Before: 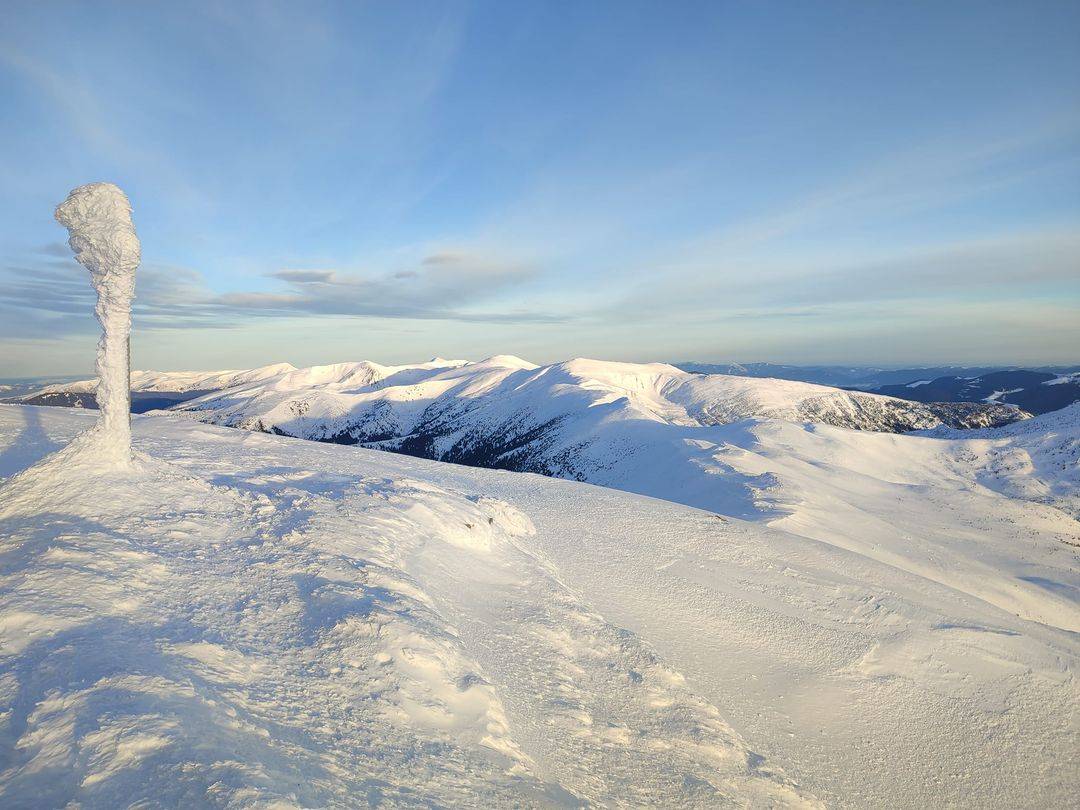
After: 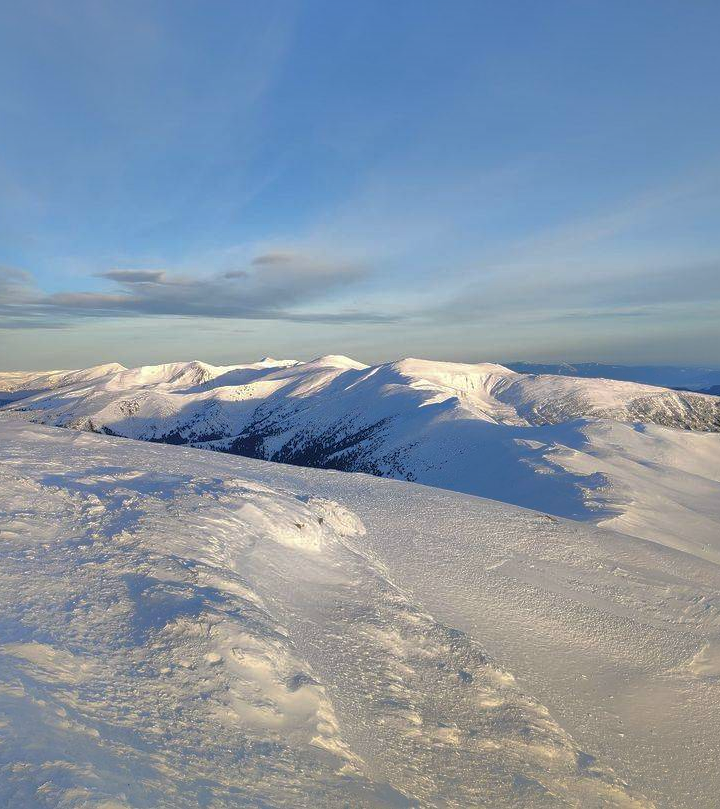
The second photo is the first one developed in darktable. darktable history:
shadows and highlights: shadows 25, highlights -70
crop and rotate: left 15.754%, right 17.579%
white balance: red 1.004, blue 1.024
